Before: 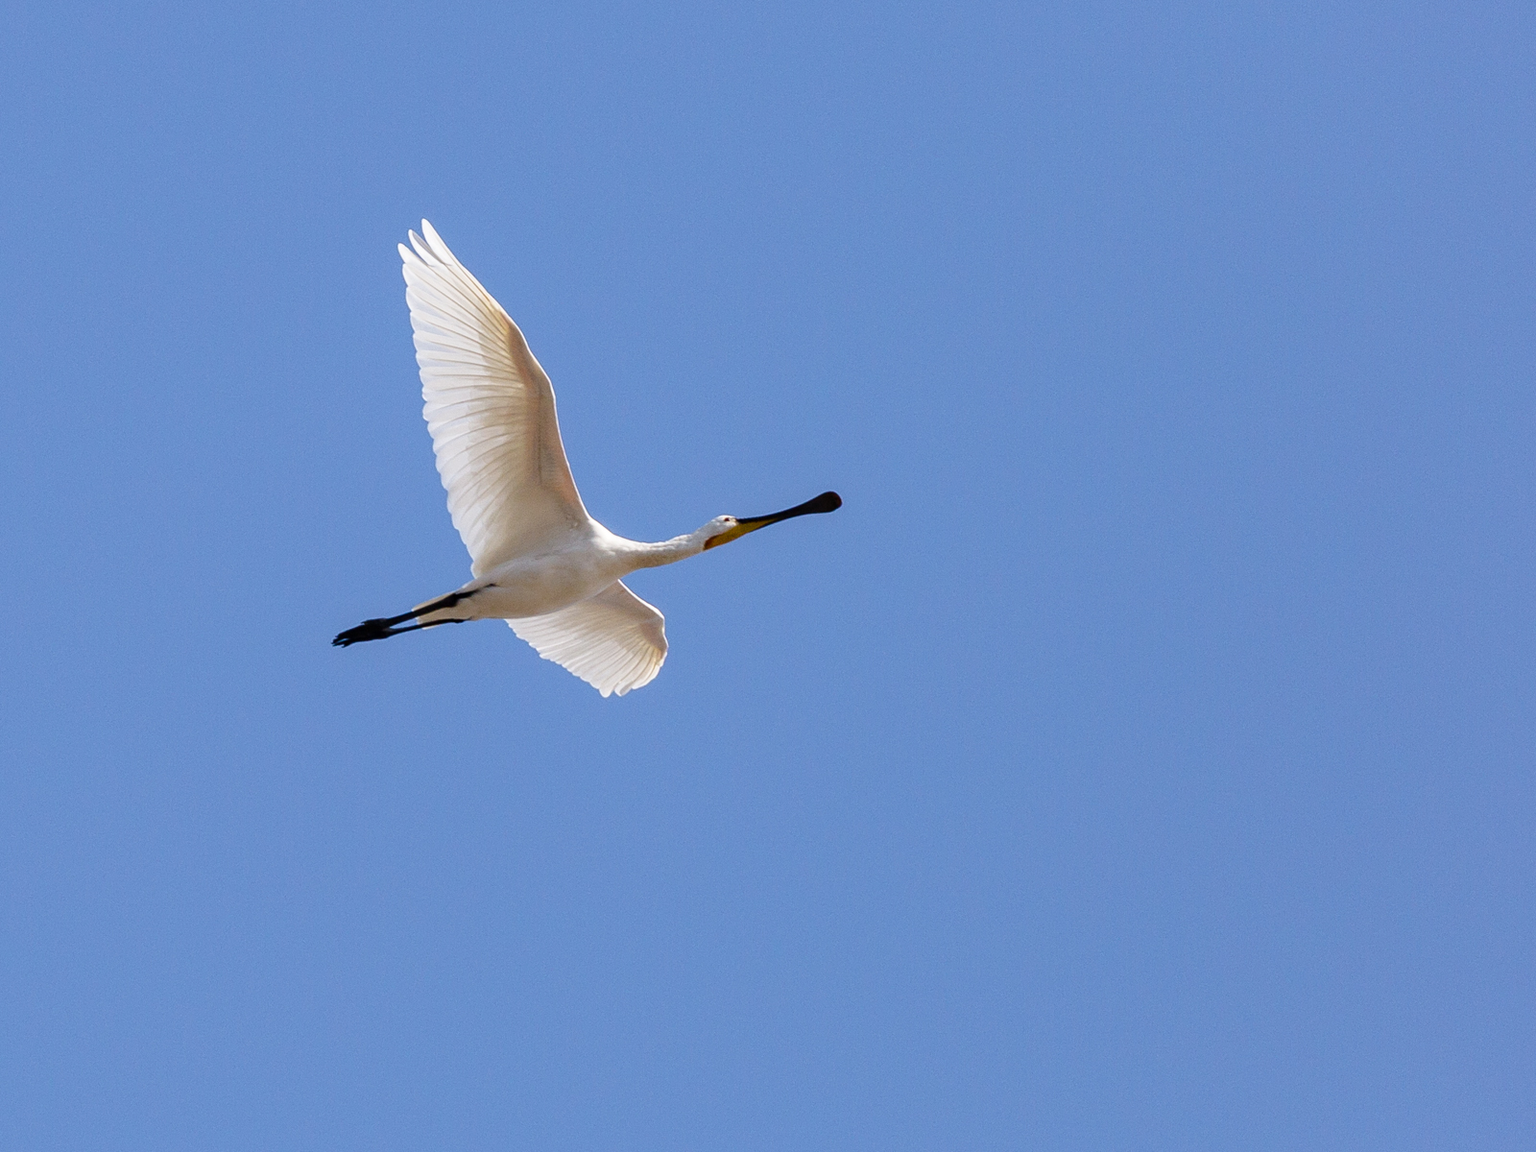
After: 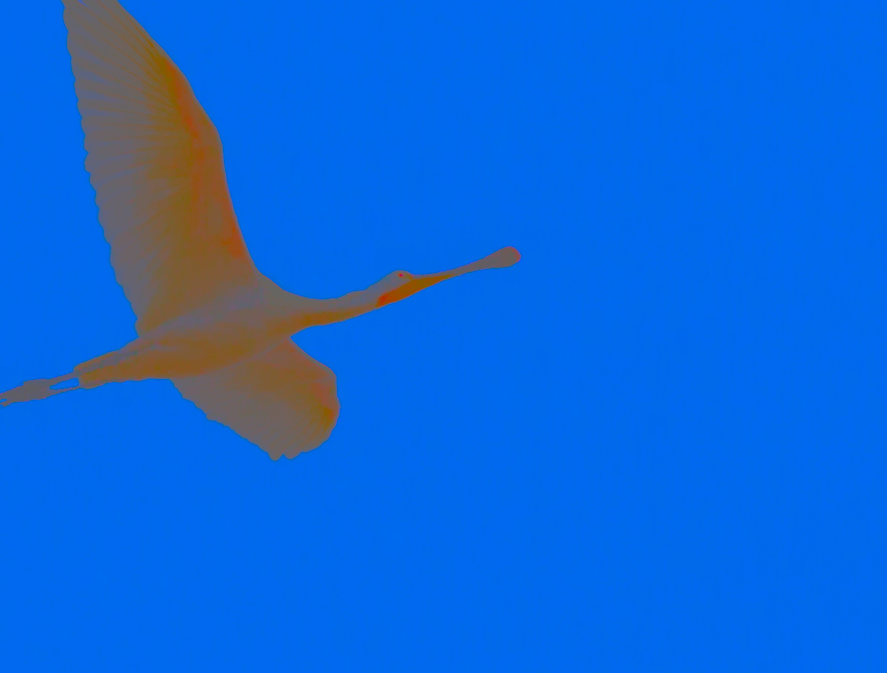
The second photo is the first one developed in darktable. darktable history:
shadows and highlights: radius 100.58, shadows 50.66, highlights -65.21, soften with gaussian
exposure: black level correction 0, exposure 1.127 EV, compensate highlight preservation false
crop and rotate: left 22.259%, top 22.17%, right 22.291%, bottom 21.673%
contrast brightness saturation: contrast -0.978, brightness -0.173, saturation 0.749
